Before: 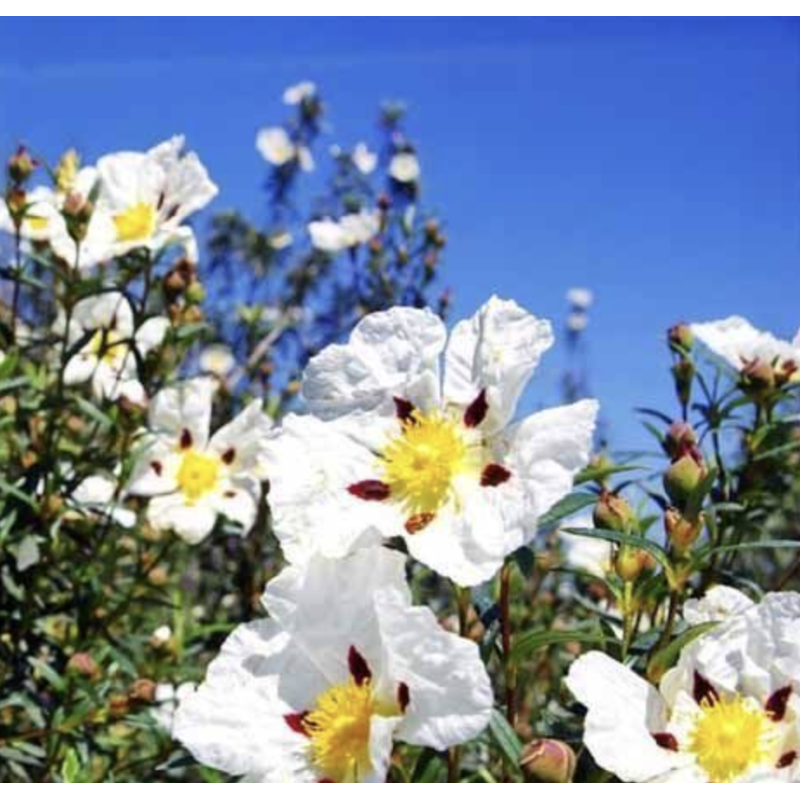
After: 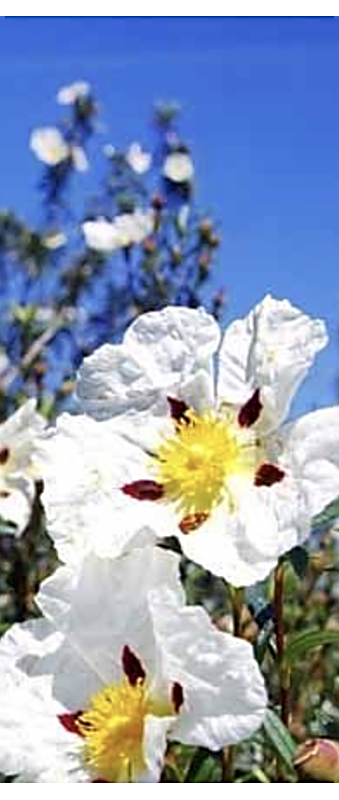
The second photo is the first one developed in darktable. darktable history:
sharpen: amount 0.991
crop: left 28.278%, right 29.246%
